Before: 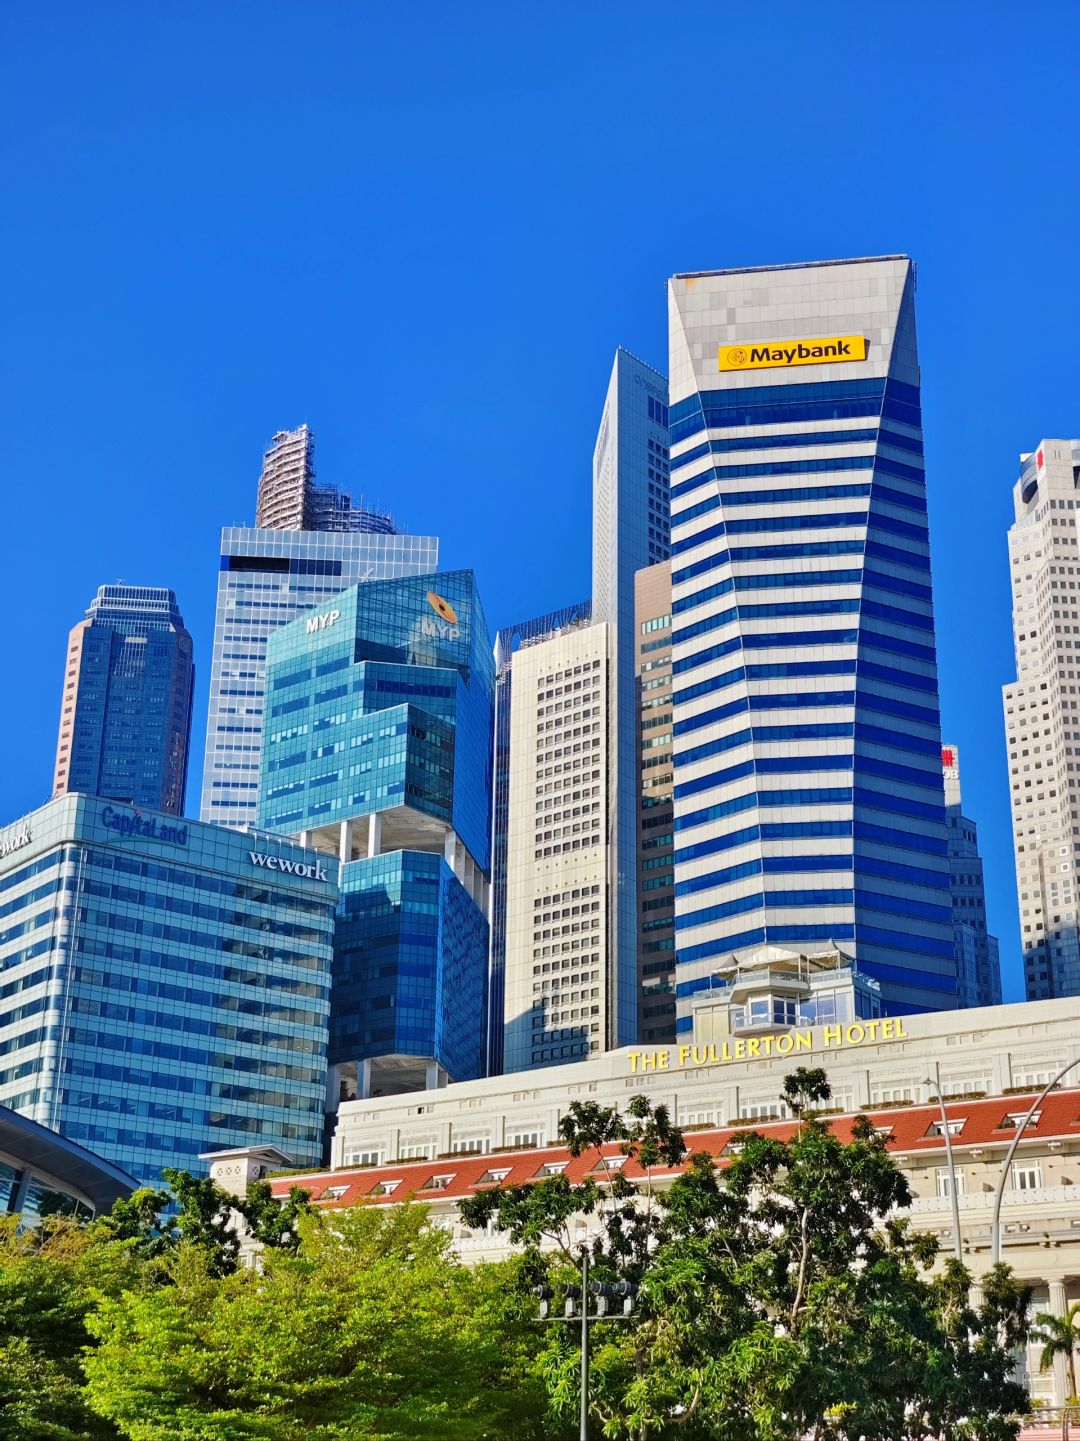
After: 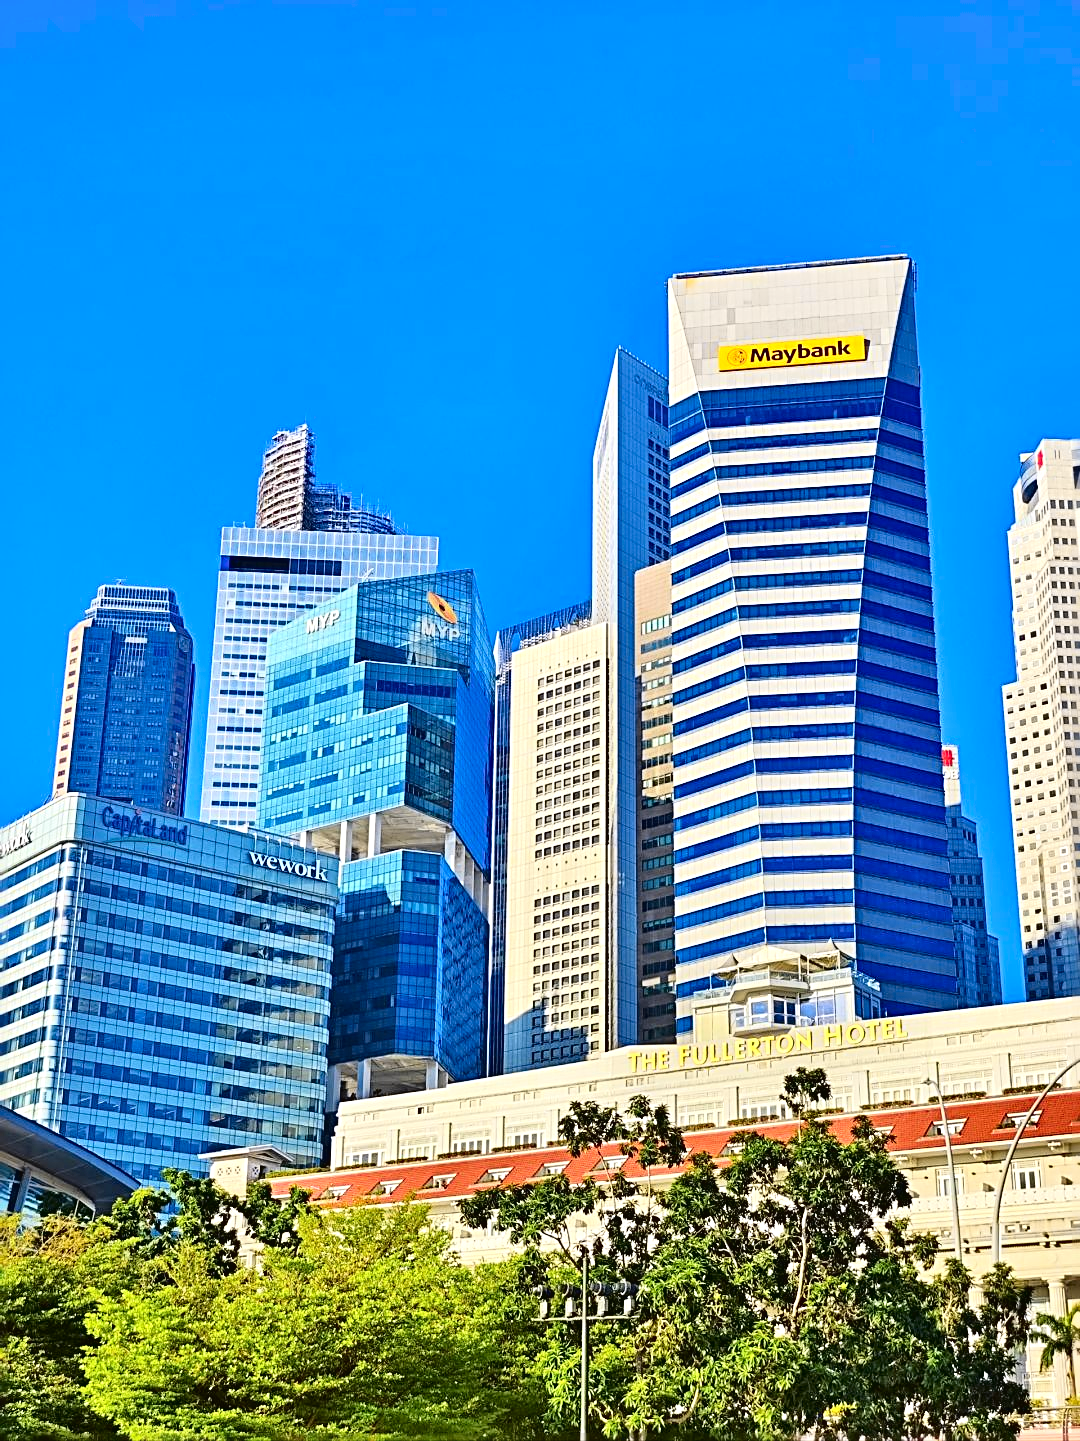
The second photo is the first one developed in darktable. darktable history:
shadows and highlights: shadows 52.42, soften with gaussian
sharpen: radius 2.817, amount 0.715
exposure: black level correction 0, exposure 0.5 EV, compensate highlight preservation false
tone curve: curves: ch0 [(0, 0.021) (0.049, 0.044) (0.152, 0.14) (0.328, 0.377) (0.473, 0.543) (0.641, 0.705) (0.85, 0.894) (1, 0.969)]; ch1 [(0, 0) (0.302, 0.331) (0.433, 0.432) (0.472, 0.47) (0.502, 0.503) (0.527, 0.516) (0.564, 0.573) (0.614, 0.626) (0.677, 0.701) (0.859, 0.885) (1, 1)]; ch2 [(0, 0) (0.33, 0.301) (0.447, 0.44) (0.487, 0.496) (0.502, 0.516) (0.535, 0.563) (0.565, 0.597) (0.608, 0.641) (1, 1)], color space Lab, independent channels, preserve colors none
